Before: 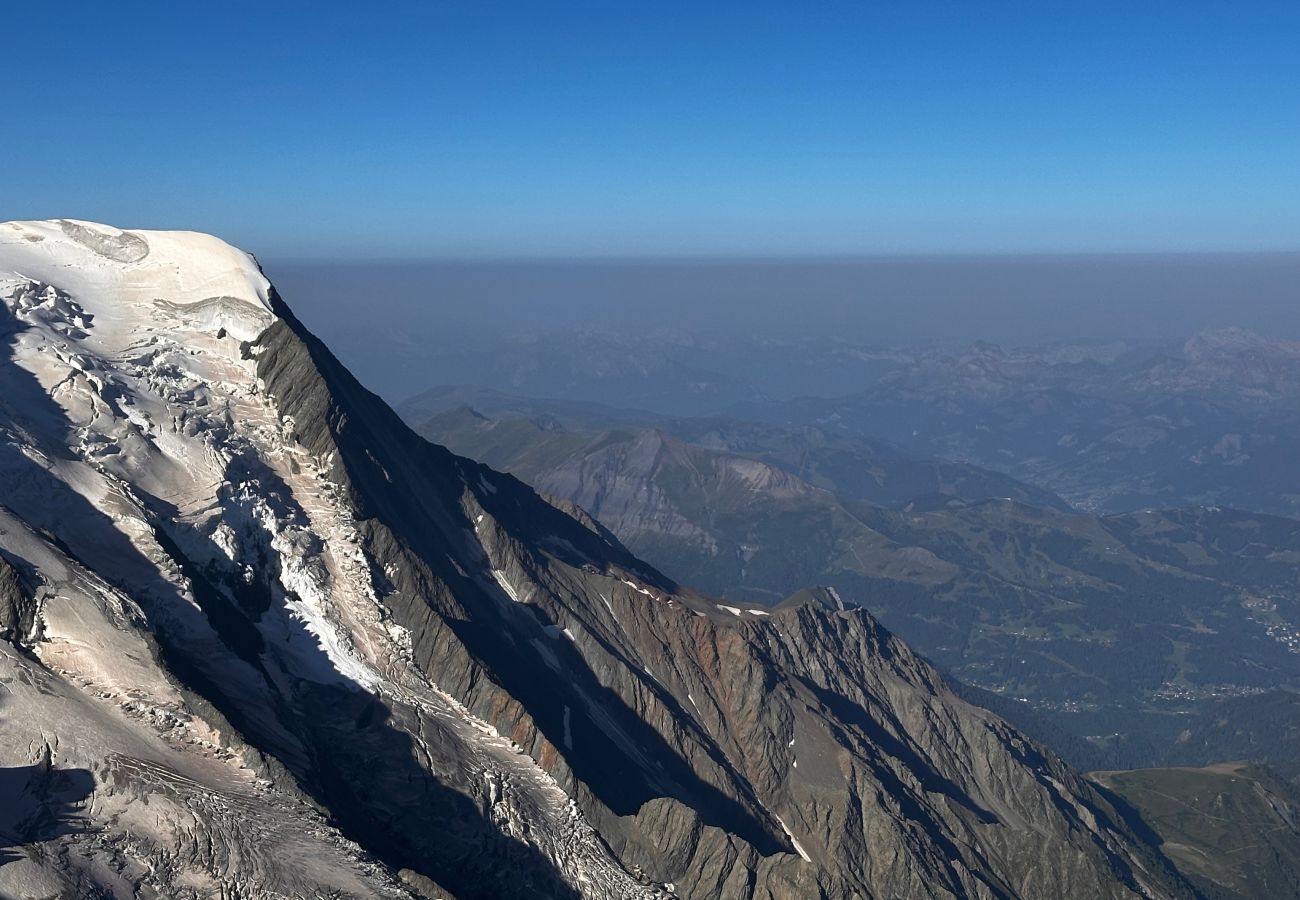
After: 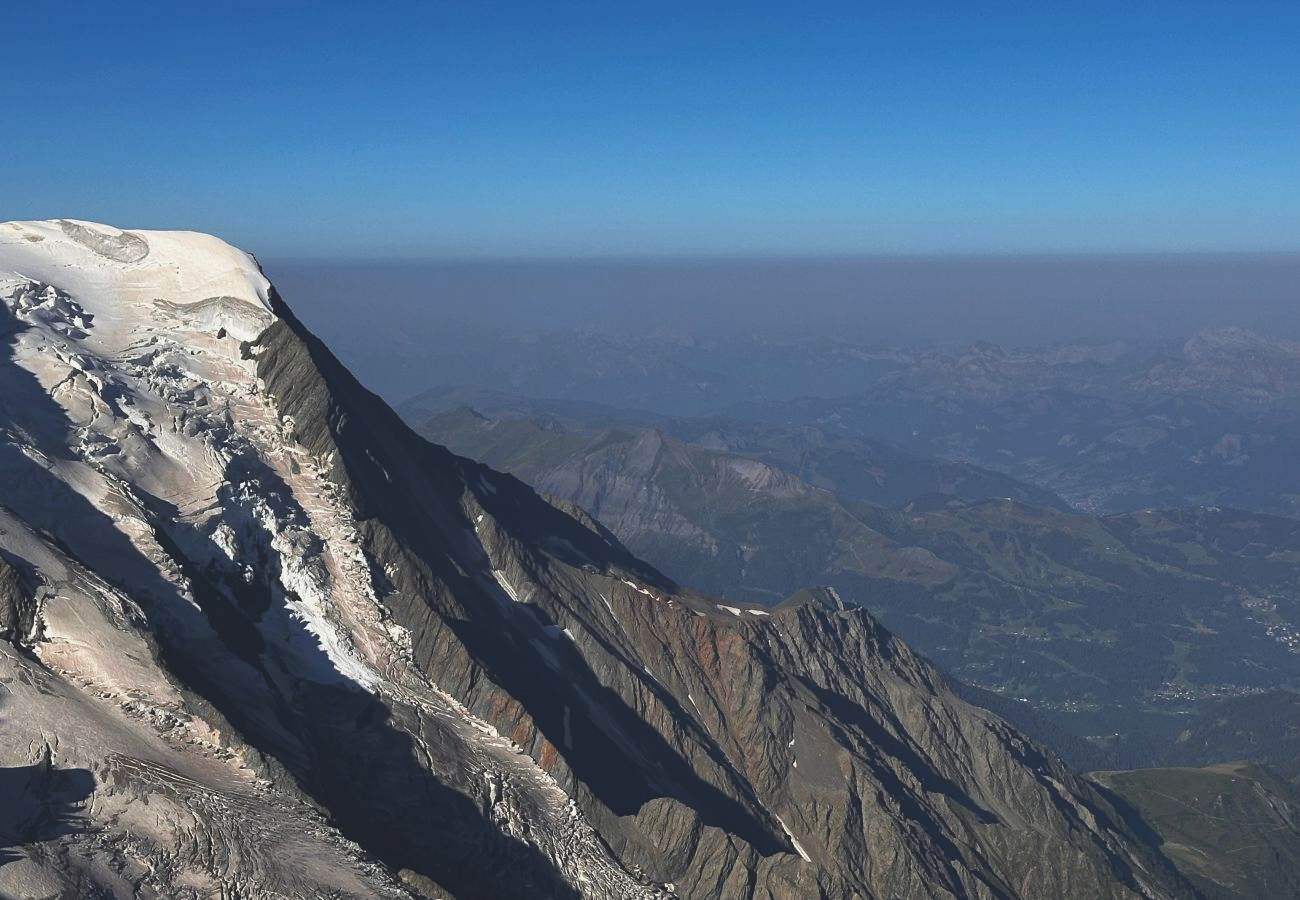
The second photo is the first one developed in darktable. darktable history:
contrast brightness saturation: contrast -0.02, brightness -0.01, saturation 0.03
exposure: black level correction -0.015, exposure -0.125 EV, compensate highlight preservation false
